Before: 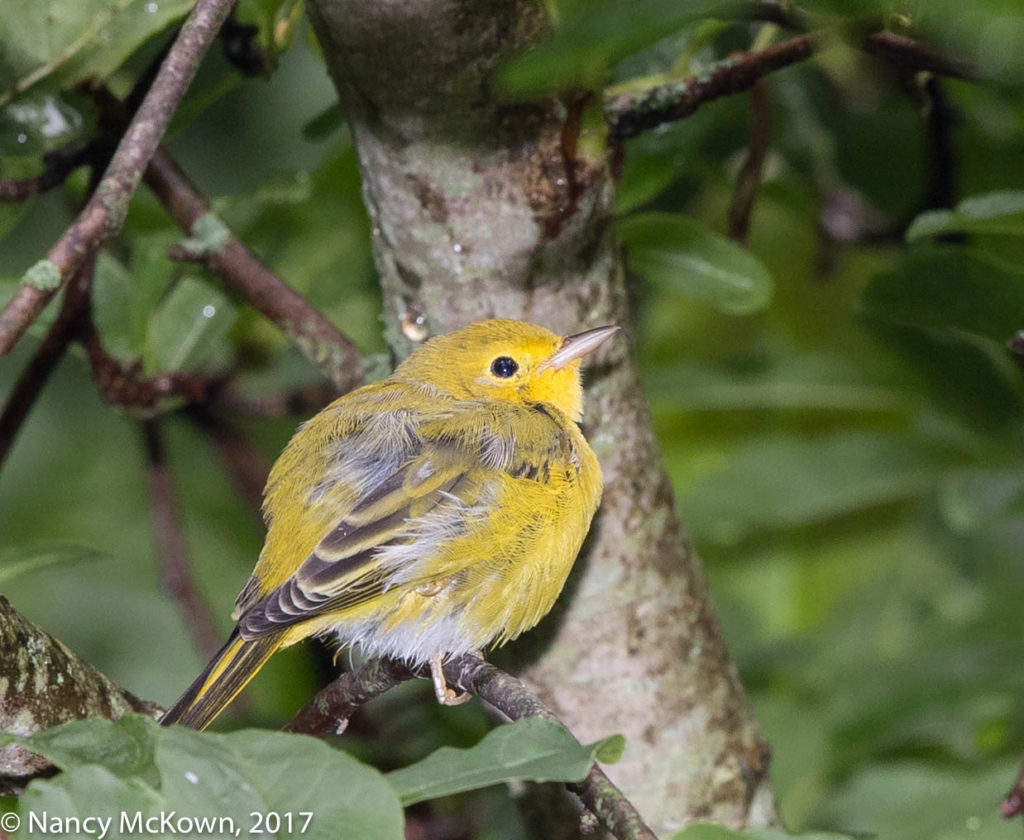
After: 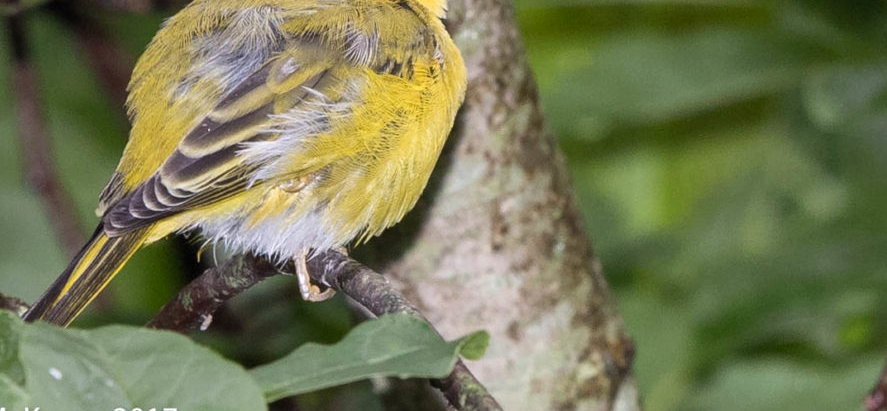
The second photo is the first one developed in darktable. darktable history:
crop and rotate: left 13.306%, top 48.129%, bottom 2.928%
local contrast: mode bilateral grid, contrast 20, coarseness 50, detail 120%, midtone range 0.2
